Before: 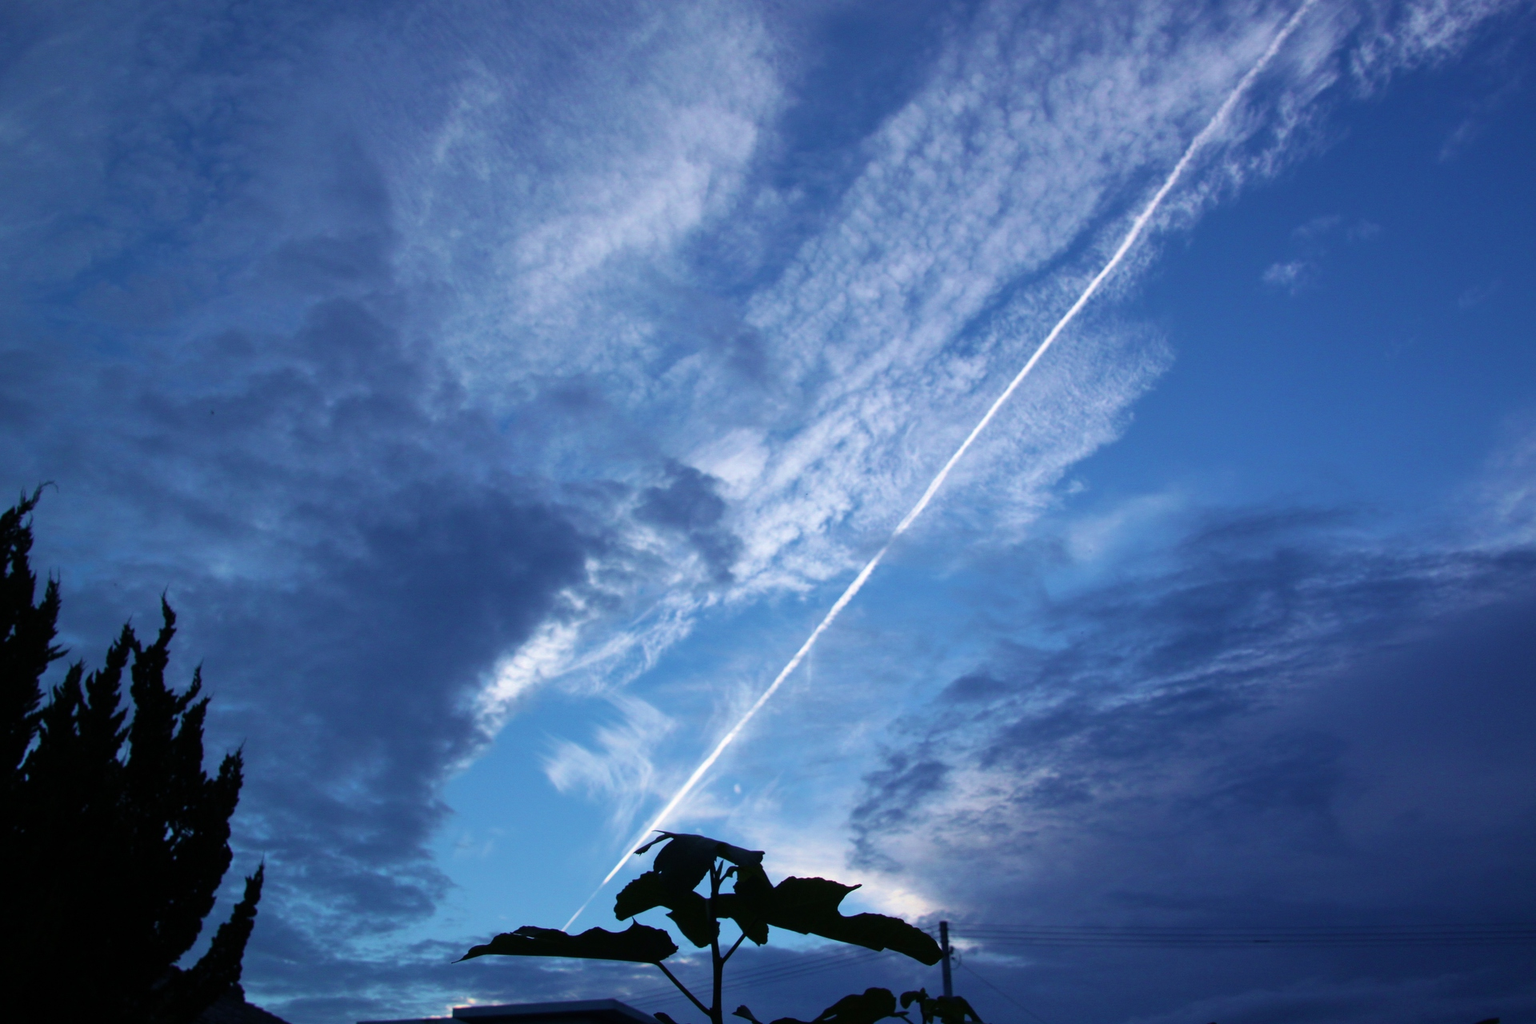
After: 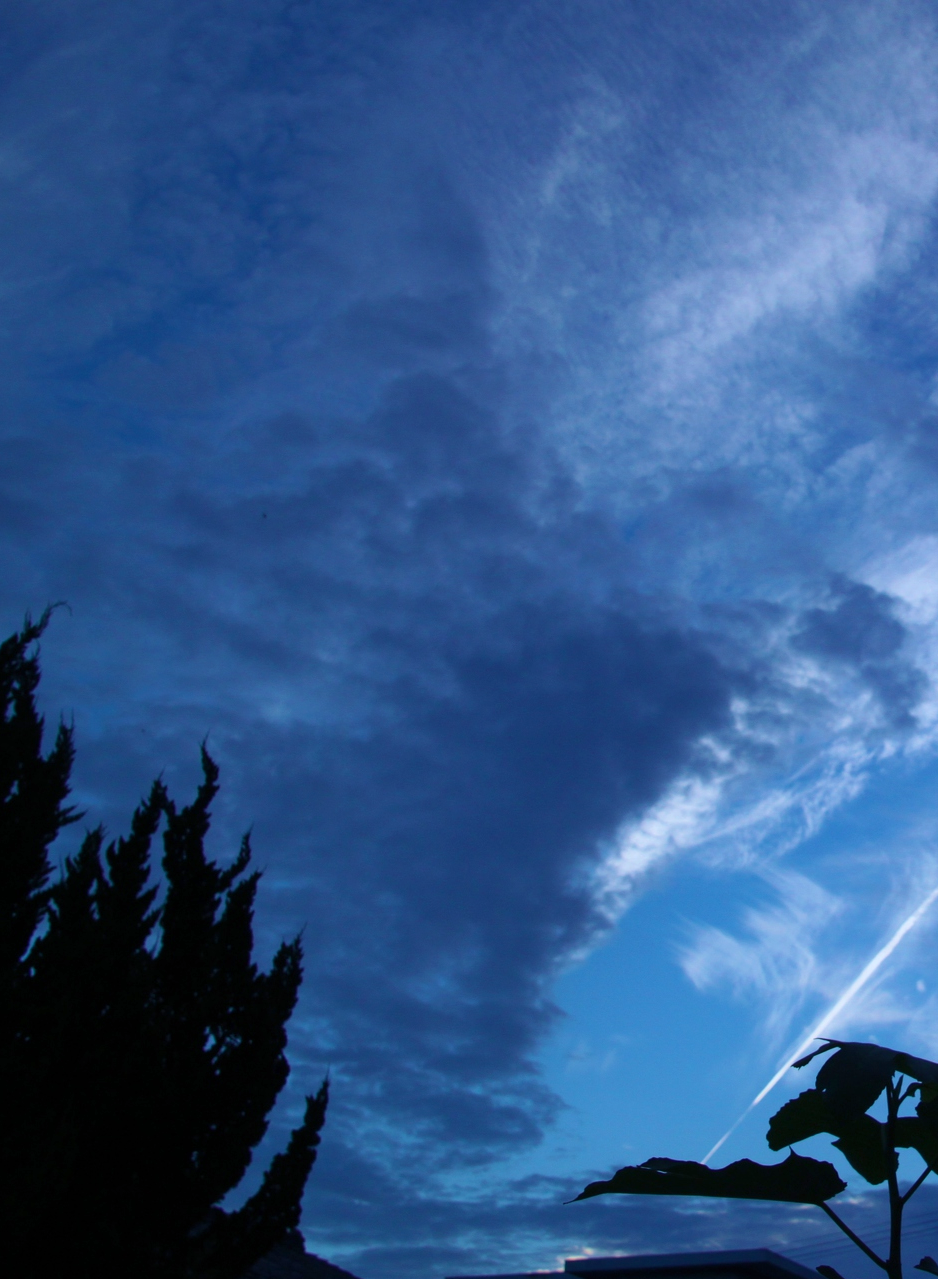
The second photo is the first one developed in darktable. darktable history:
crop and rotate: left 0.062%, top 0%, right 51.05%
color calibration: illuminant custom, x 0.368, y 0.373, temperature 4346.2 K
tone equalizer: -8 EV 0.24 EV, -7 EV 0.427 EV, -6 EV 0.394 EV, -5 EV 0.24 EV, -3 EV -0.259 EV, -2 EV -0.402 EV, -1 EV -0.414 EV, +0 EV -0.274 EV, smoothing 1
